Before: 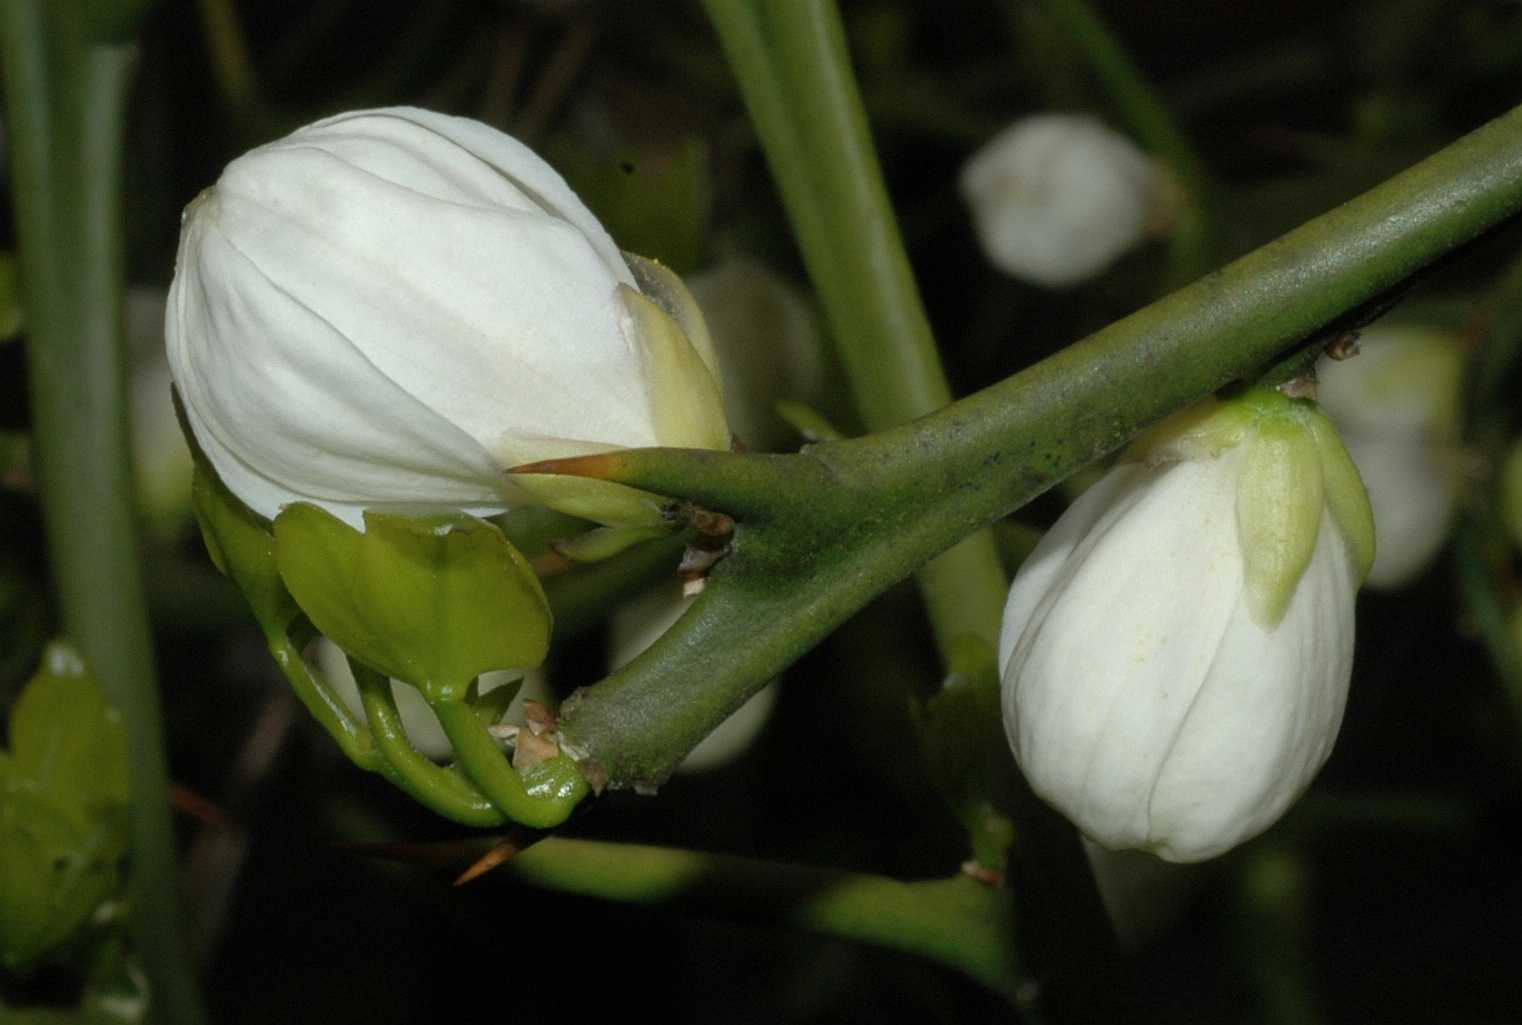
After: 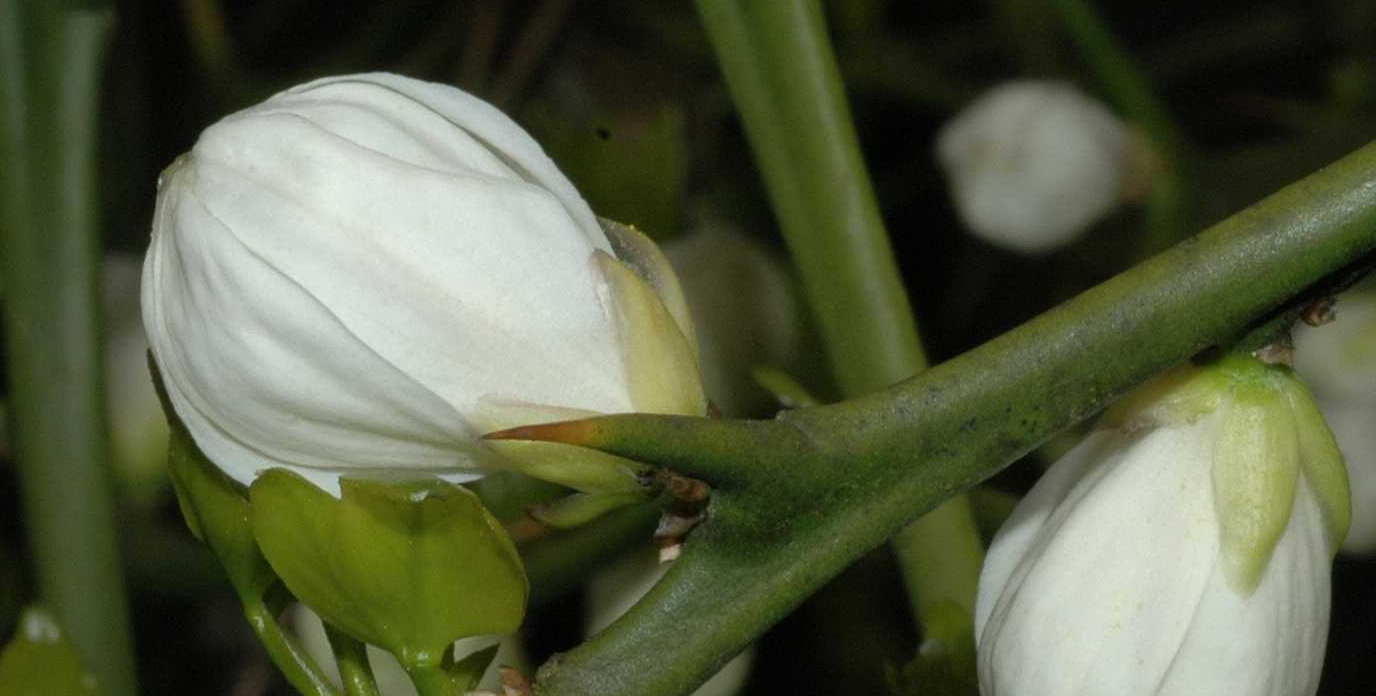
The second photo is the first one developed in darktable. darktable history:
crop: left 1.594%, top 3.392%, right 7.686%, bottom 28.475%
